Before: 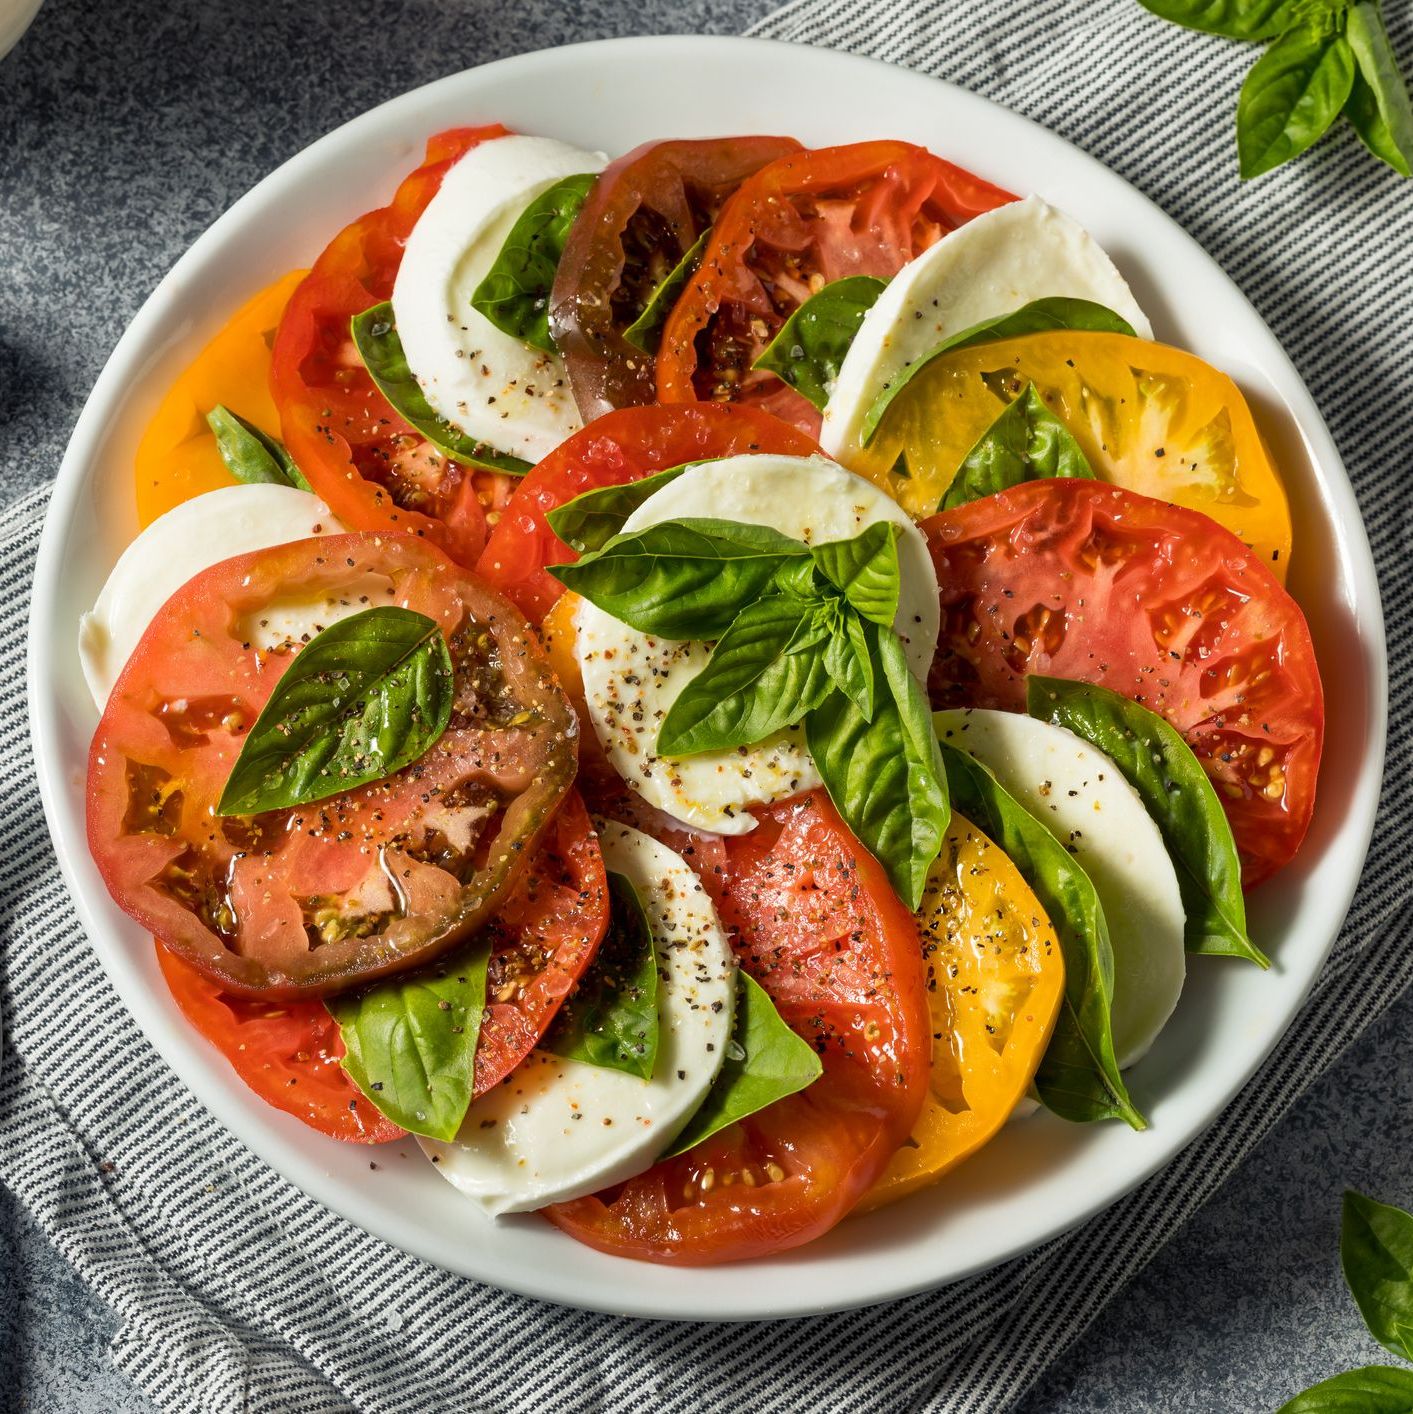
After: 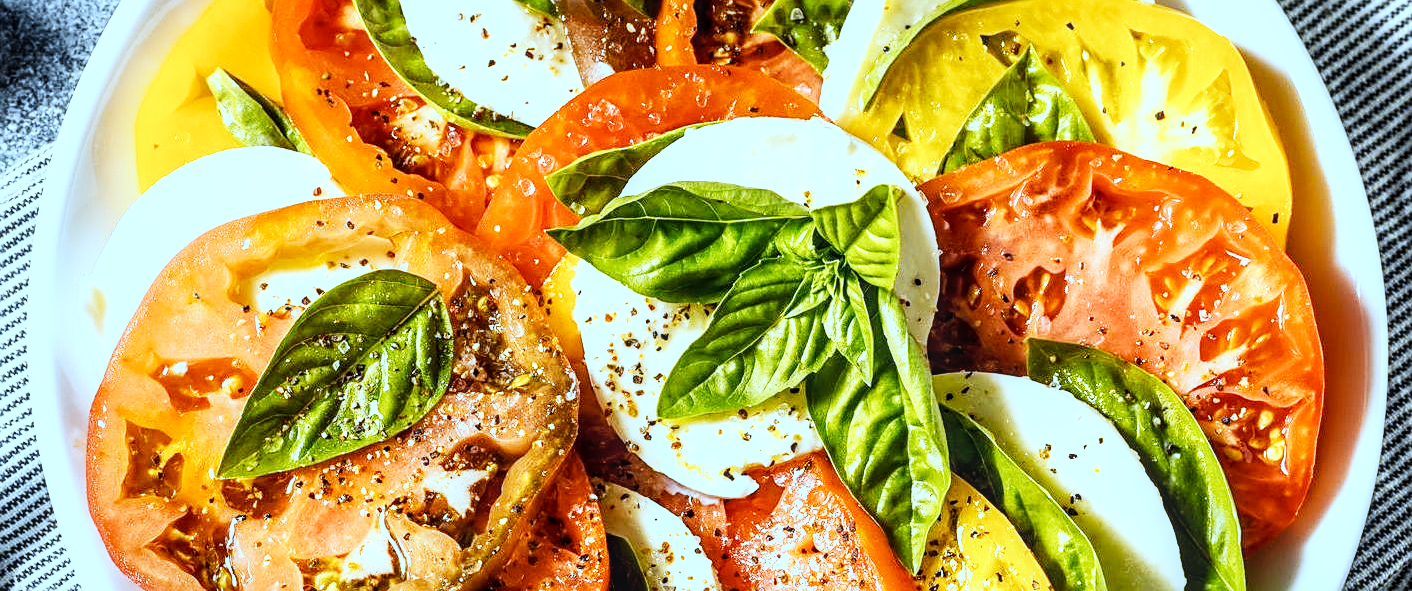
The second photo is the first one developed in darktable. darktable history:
color contrast: green-magenta contrast 0.8, blue-yellow contrast 1.1, unbound 0
exposure: exposure 0.127 EV, compensate highlight preservation false
sharpen: on, module defaults
local contrast: on, module defaults
crop and rotate: top 23.84%, bottom 34.294%
base curve: curves: ch0 [(0, 0) (0.007, 0.004) (0.027, 0.03) (0.046, 0.07) (0.207, 0.54) (0.442, 0.872) (0.673, 0.972) (1, 1)], preserve colors none
color correction: highlights a* -9.35, highlights b* -23.15
